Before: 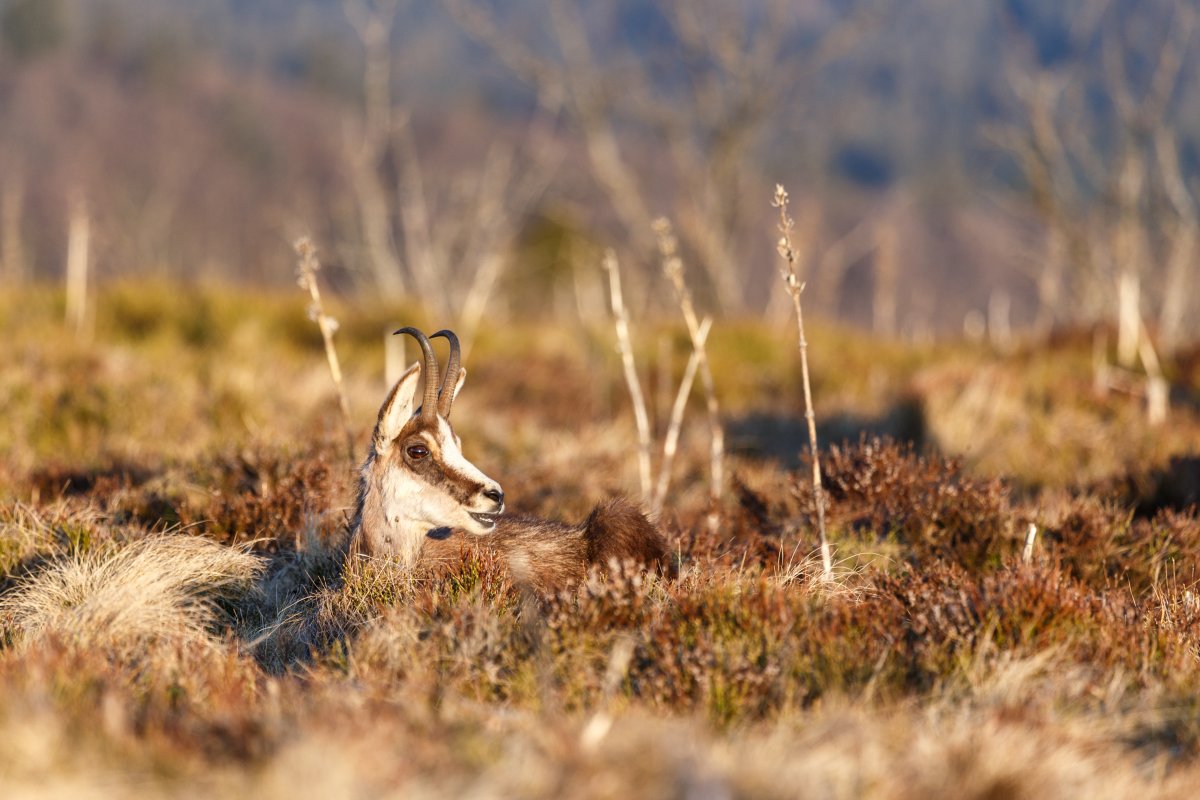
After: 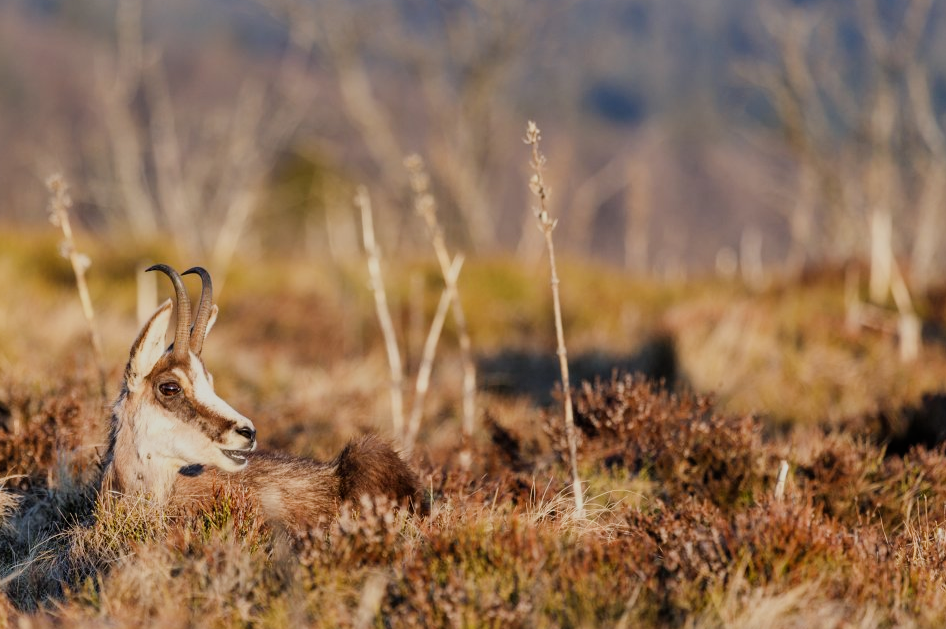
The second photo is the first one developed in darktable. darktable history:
filmic rgb: black relative exposure -7.65 EV, white relative exposure 4.56 EV, hardness 3.61
crop and rotate: left 20.74%, top 7.912%, right 0.375%, bottom 13.378%
